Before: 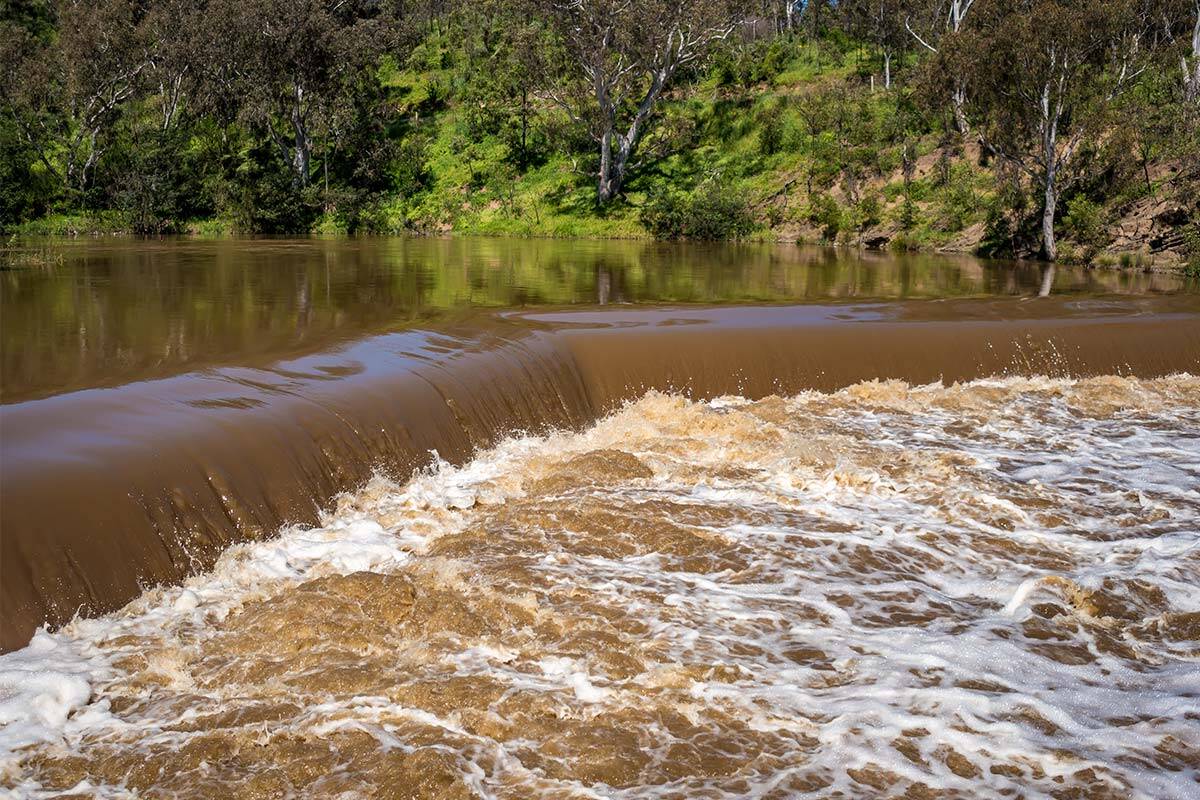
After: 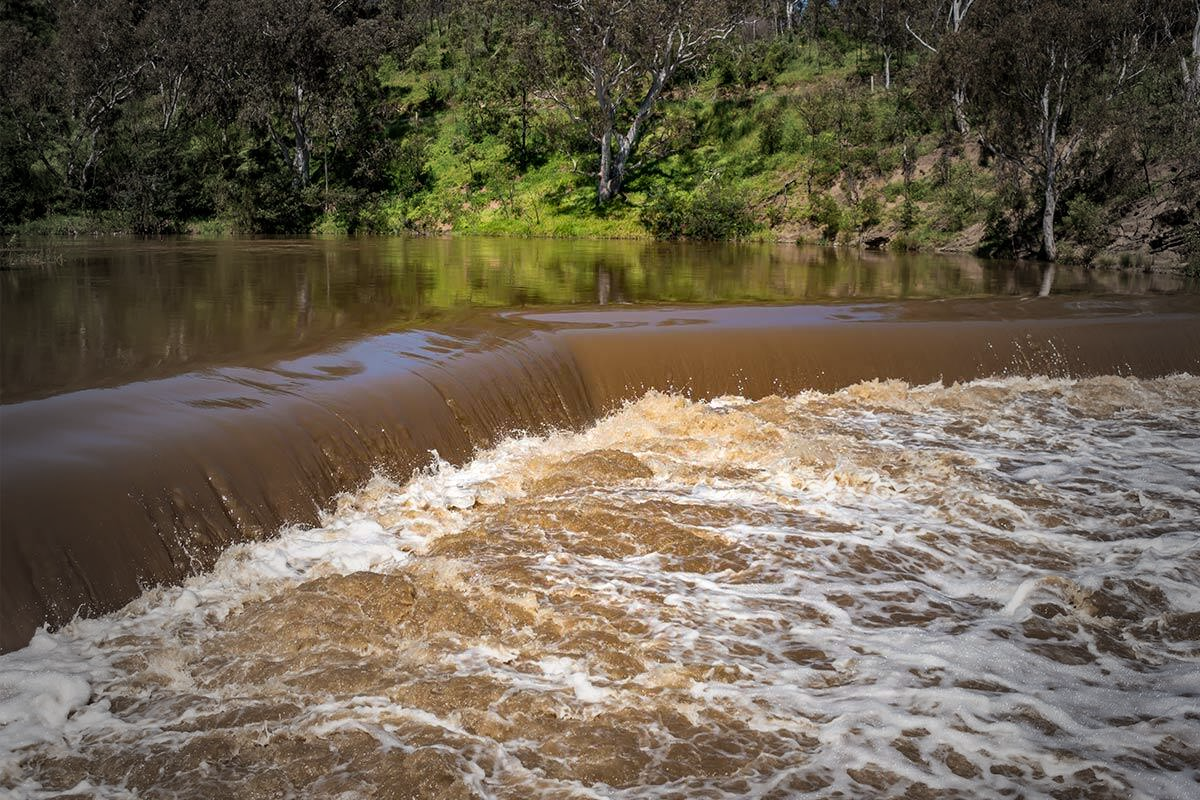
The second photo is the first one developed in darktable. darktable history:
vignetting: fall-off start 33.76%, fall-off radius 64.76%, width/height ratio 0.952, unbound false
